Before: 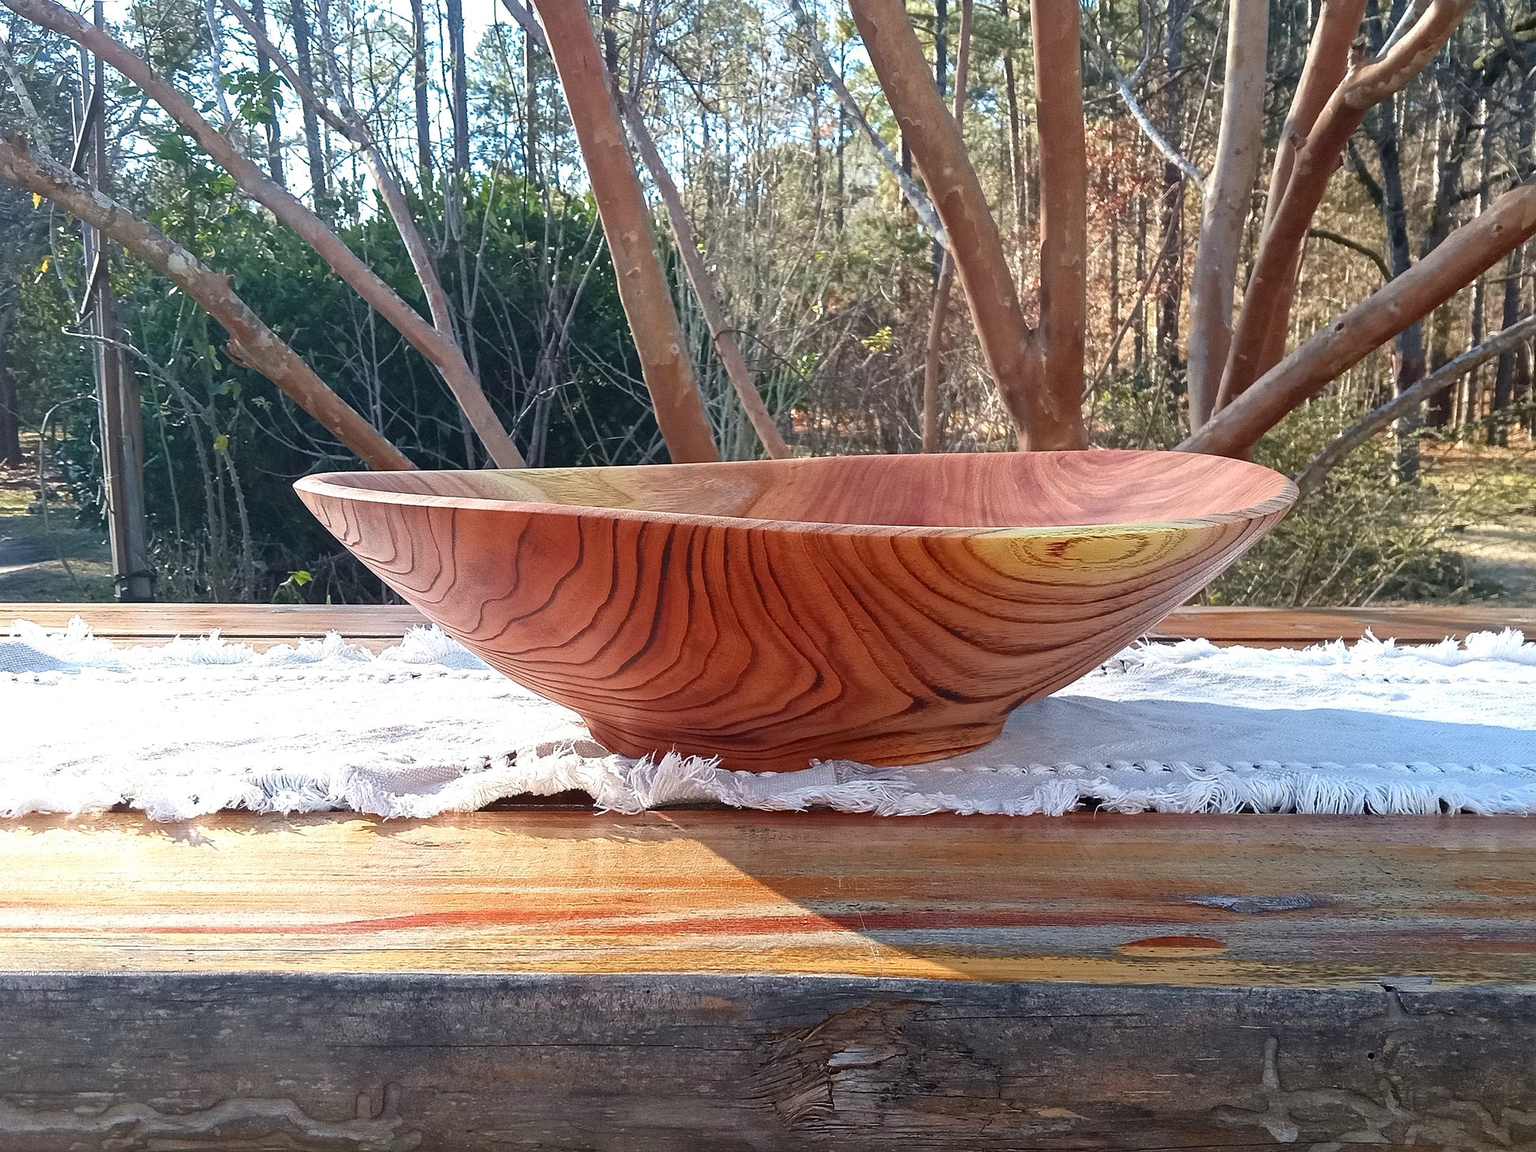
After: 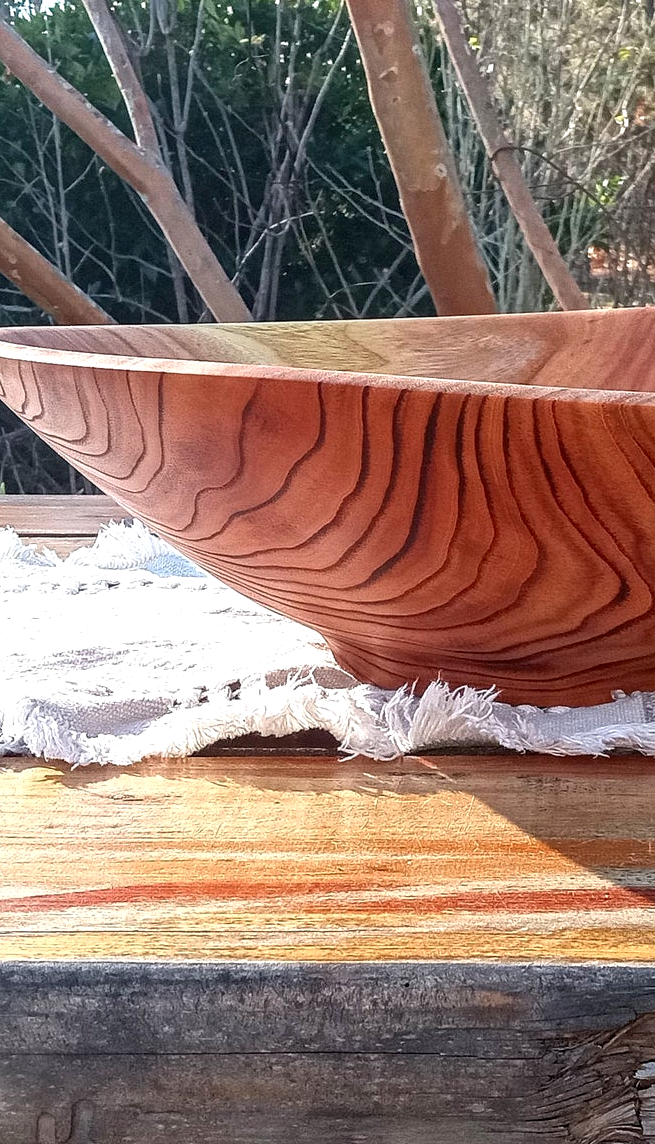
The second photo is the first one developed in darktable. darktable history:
crop and rotate: left 21.289%, top 18.591%, right 45.025%, bottom 2.998%
exposure: exposure 0.128 EV, compensate highlight preservation false
local contrast: detail 130%
